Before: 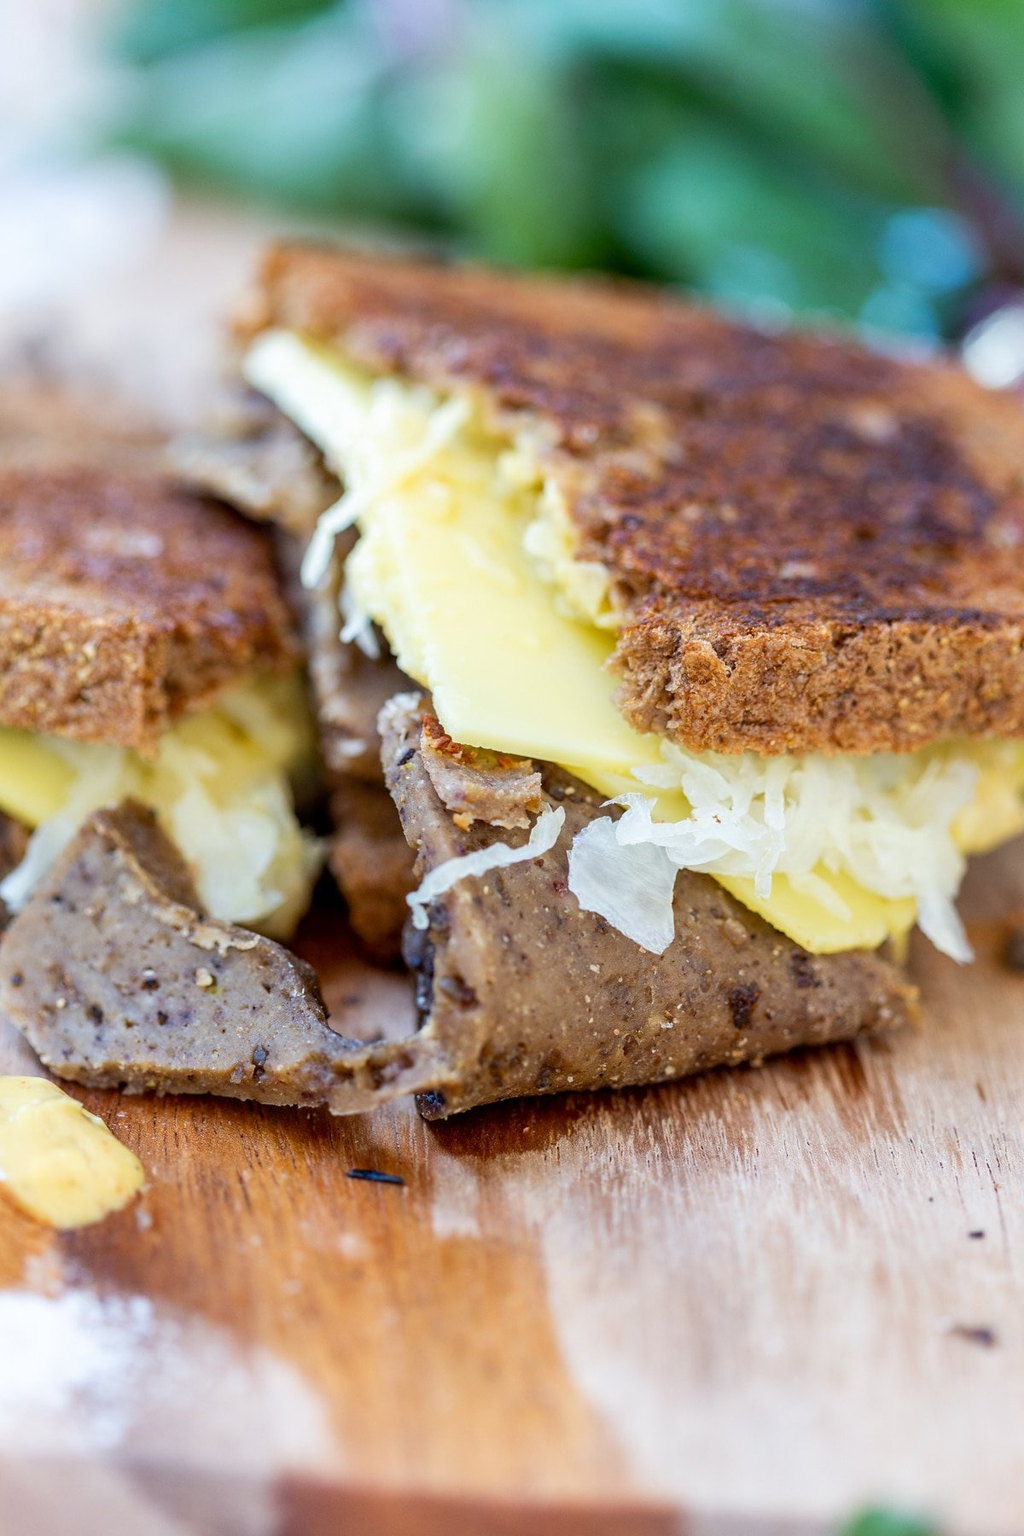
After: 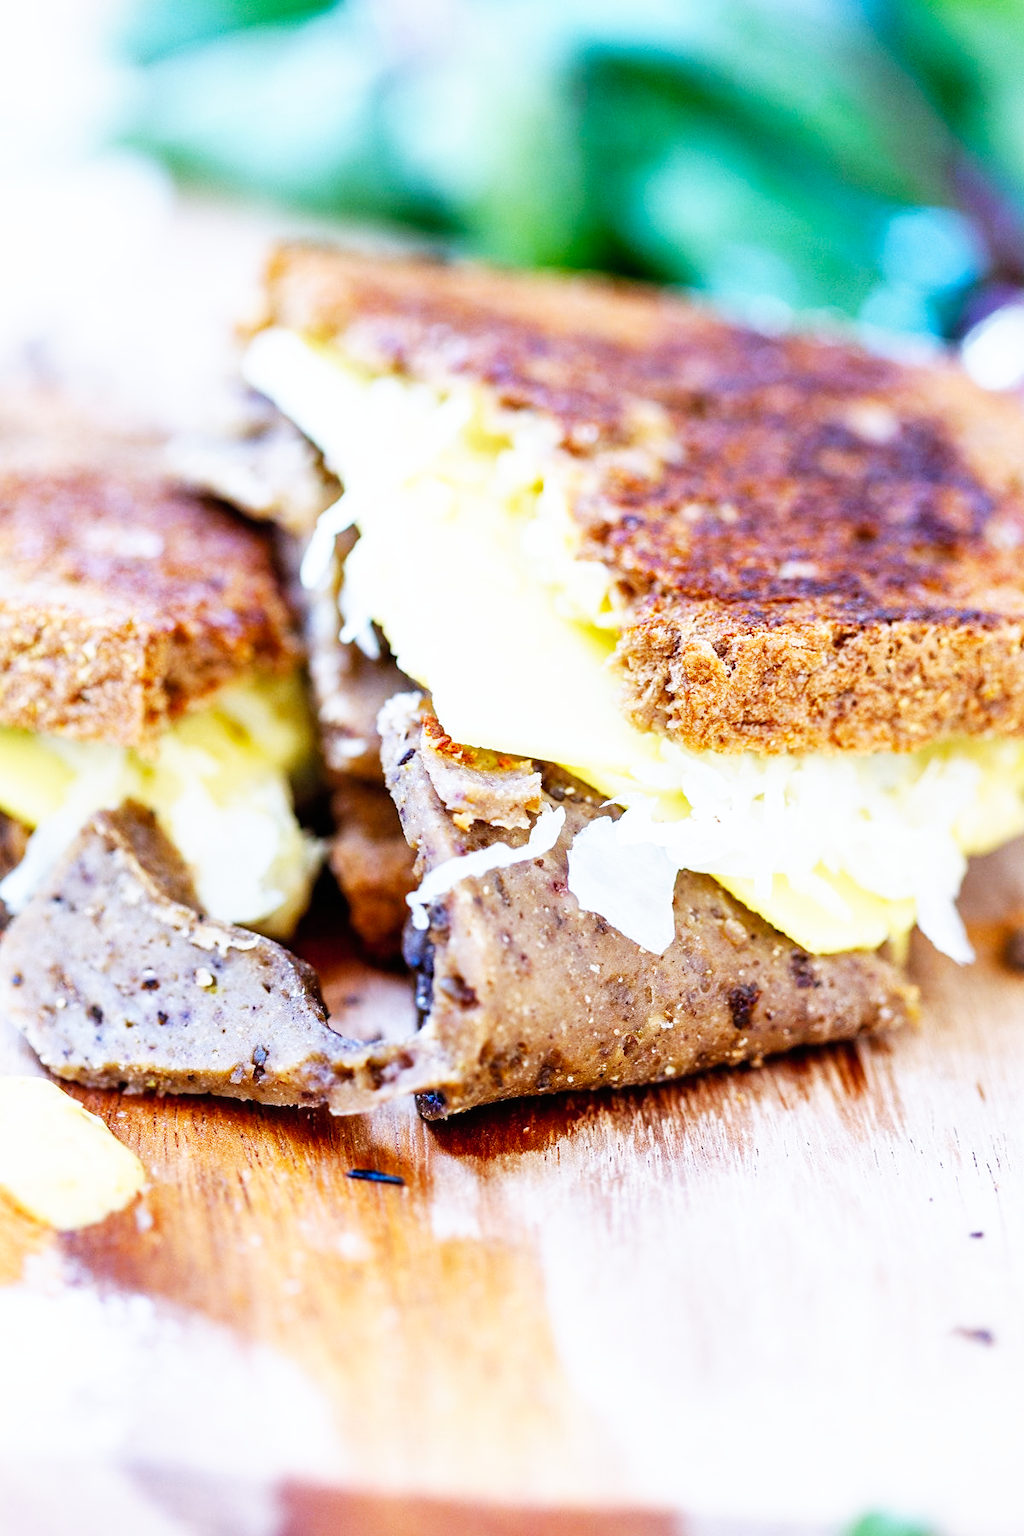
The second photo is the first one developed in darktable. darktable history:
white balance: red 0.974, blue 1.044
base curve: curves: ch0 [(0, 0) (0.007, 0.004) (0.027, 0.03) (0.046, 0.07) (0.207, 0.54) (0.442, 0.872) (0.673, 0.972) (1, 1)], preserve colors none
color calibration: illuminant as shot in camera, x 0.358, y 0.373, temperature 4628.91 K
shadows and highlights: shadows 25, highlights -25
